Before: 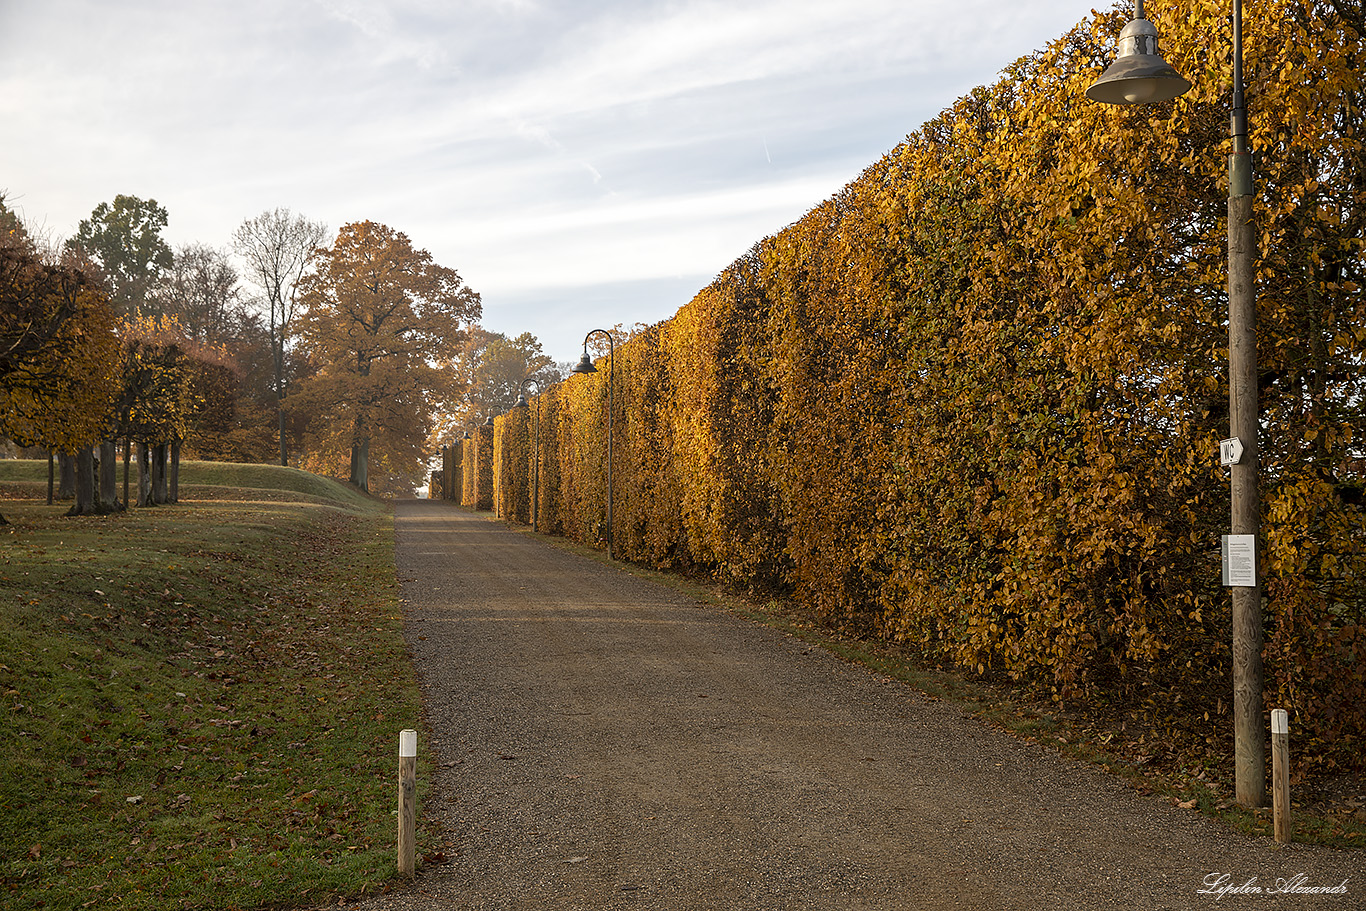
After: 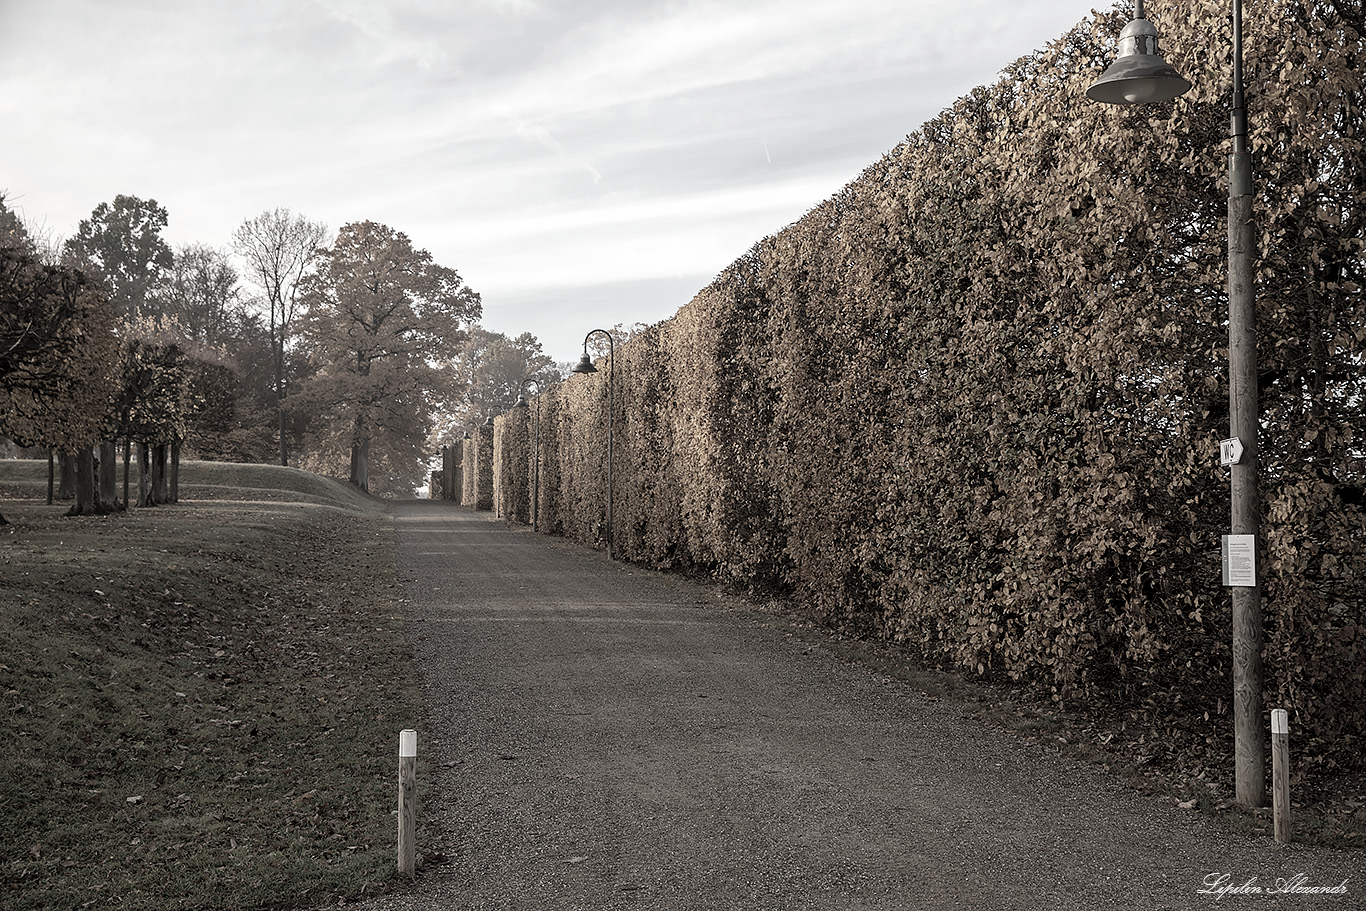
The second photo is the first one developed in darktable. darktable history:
color correction: saturation 0.2
